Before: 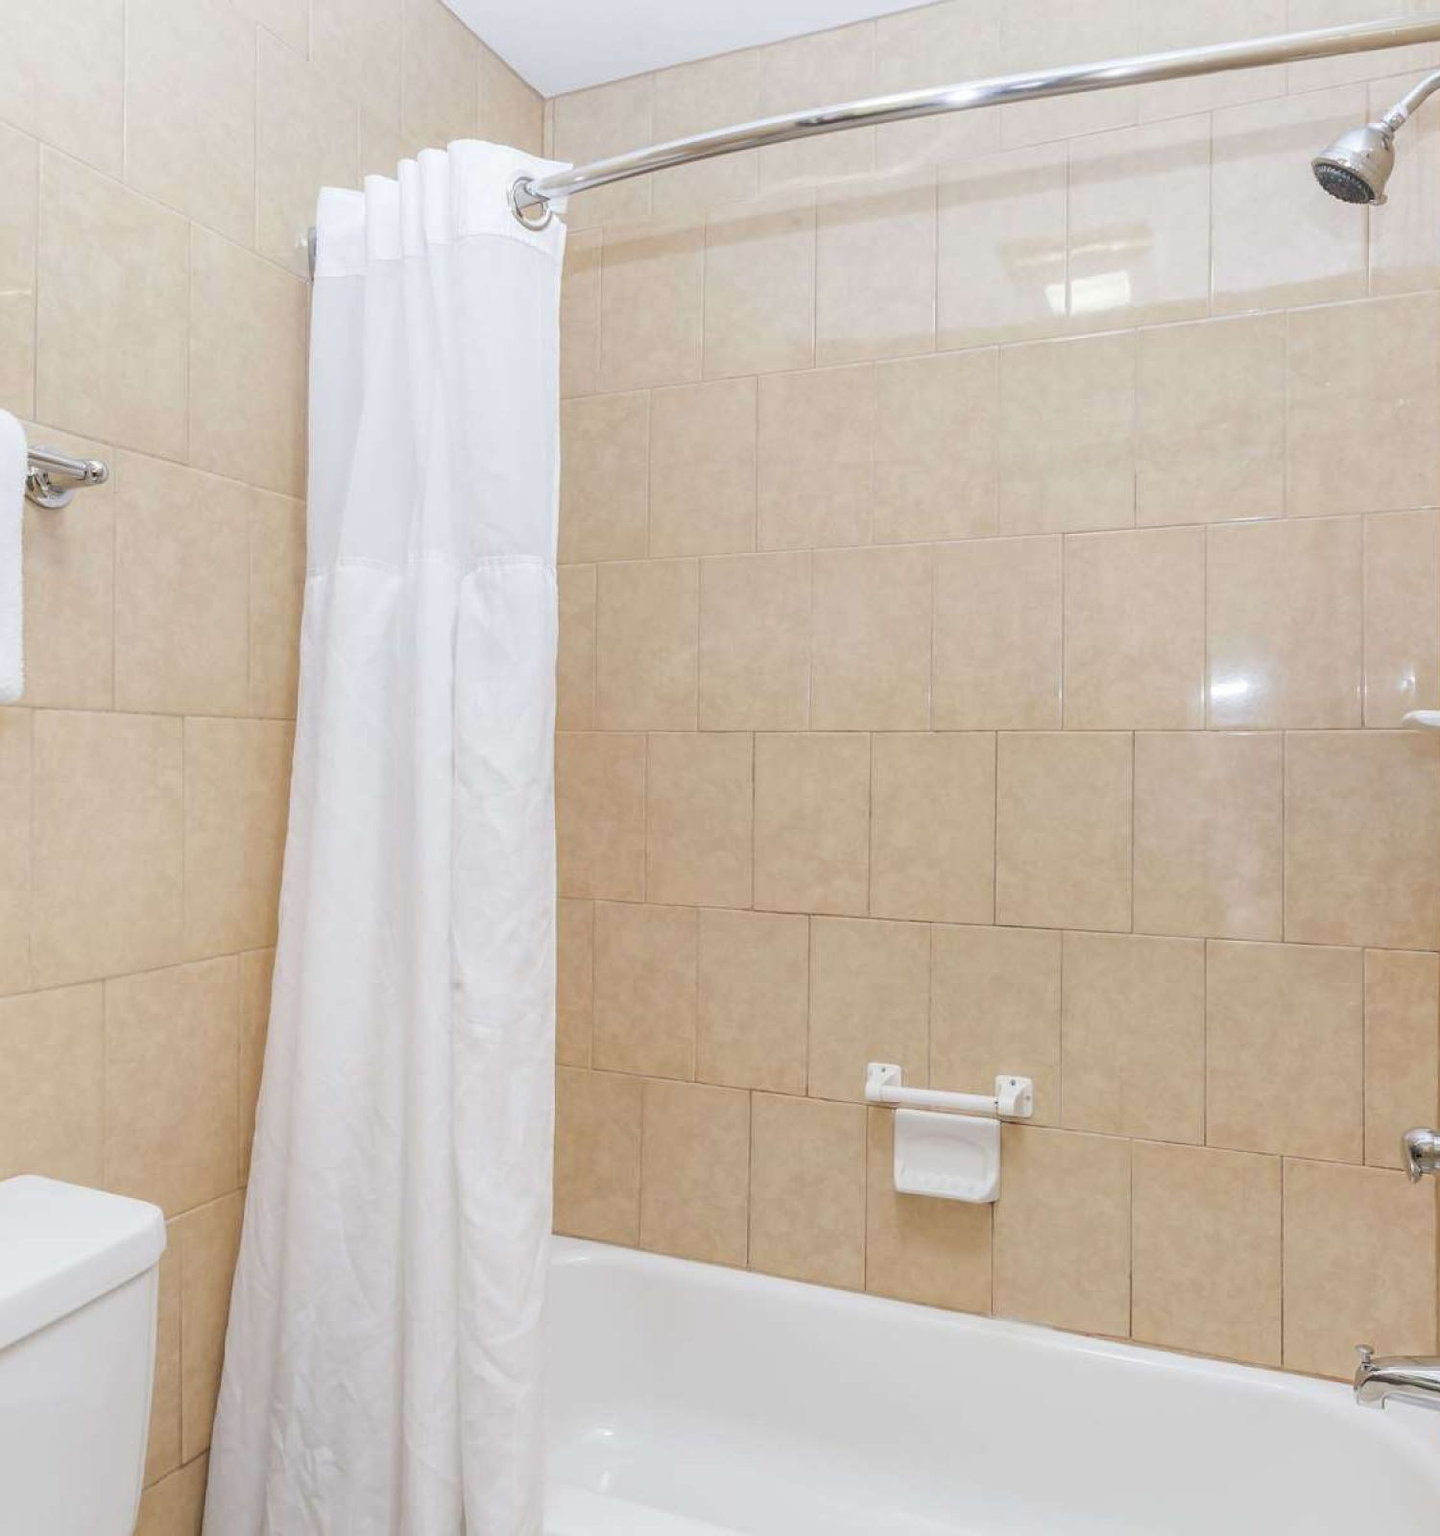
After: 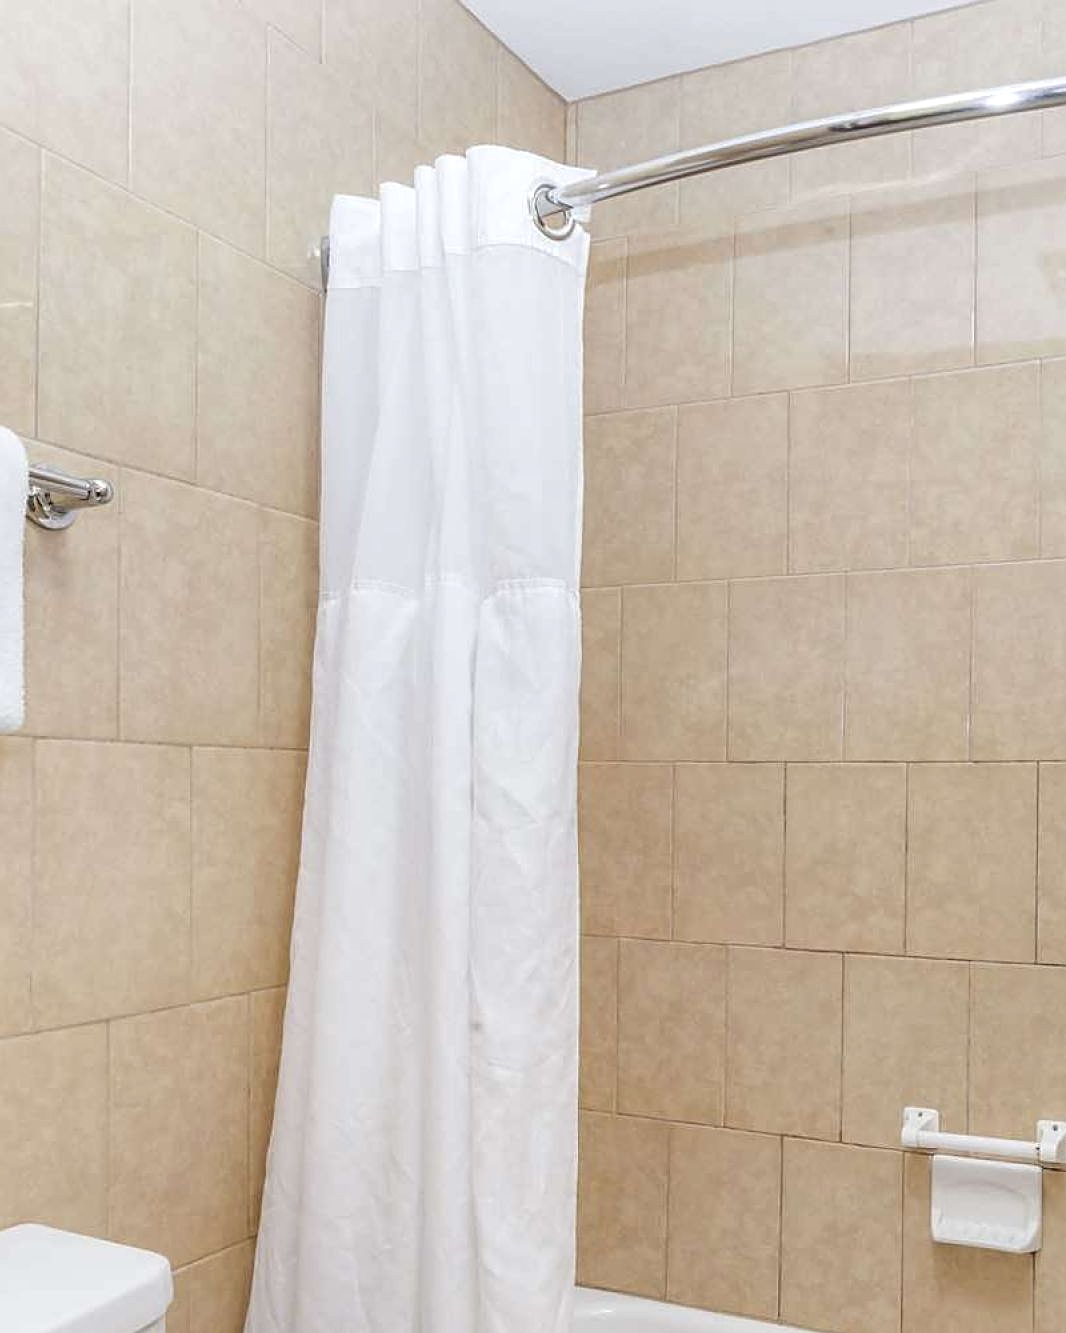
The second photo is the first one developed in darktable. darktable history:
sharpen: on, module defaults
local contrast: detail 130%
crop: right 28.885%, bottom 16.626%
